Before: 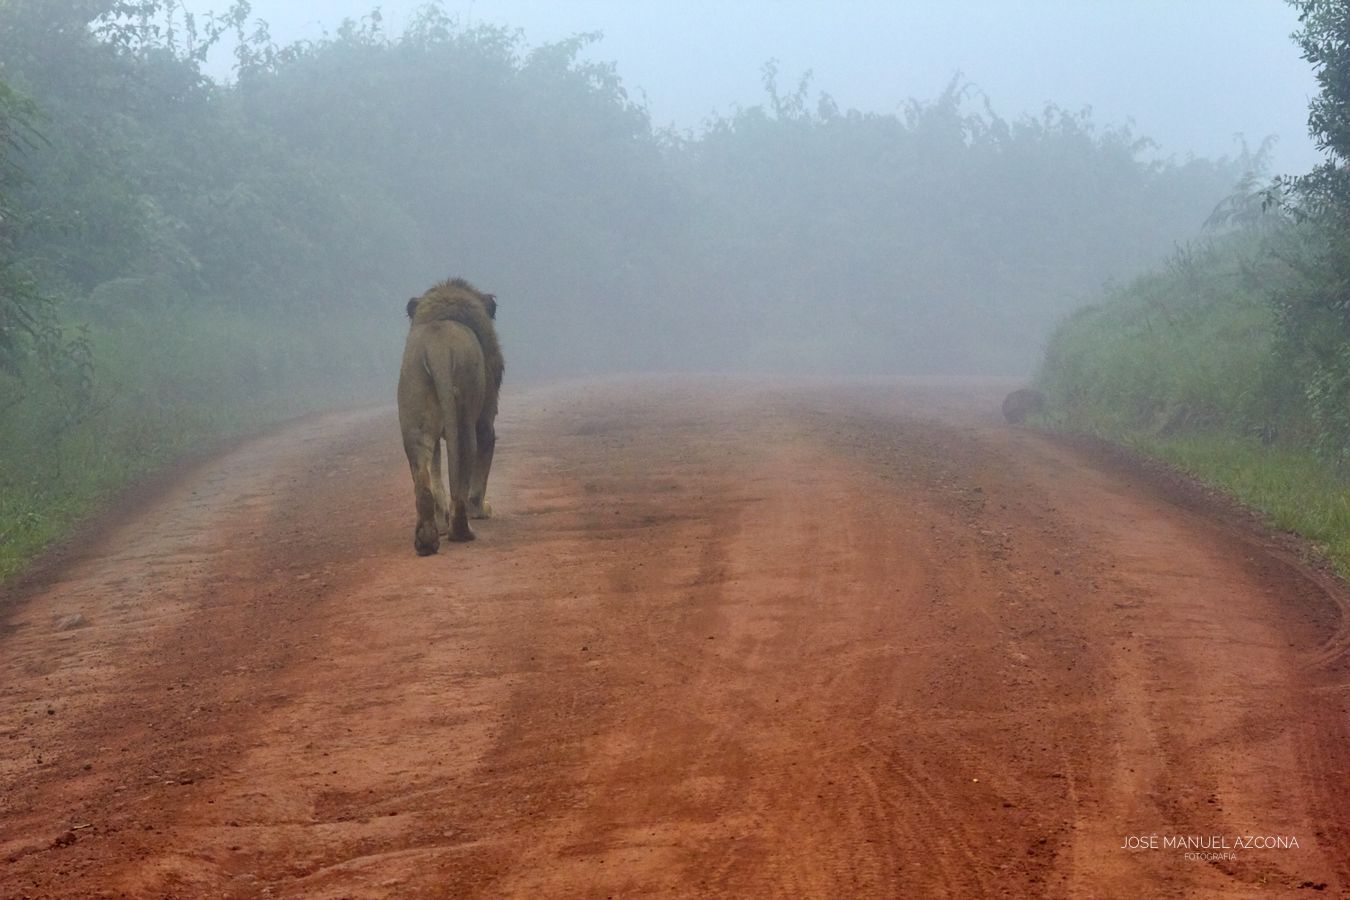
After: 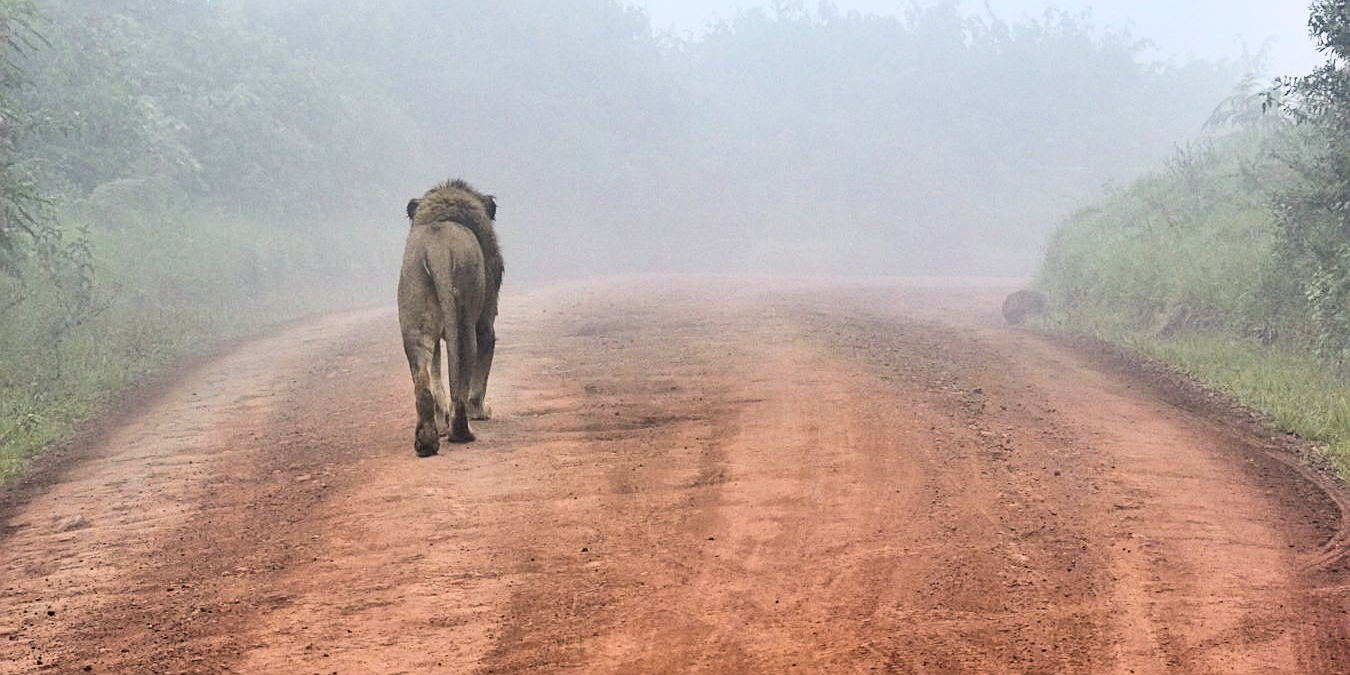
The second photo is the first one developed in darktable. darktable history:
exposure: black level correction 0, compensate exposure bias true, compensate highlight preservation false
crop: top 11.052%, bottom 13.888%
sharpen: radius 2.213, amount 0.384, threshold 0.029
shadows and highlights: shadows 43.42, white point adjustment -1.46, shadows color adjustment 97.99%, highlights color adjustment 58.97%, soften with gaussian
base curve: curves: ch0 [(0, 0) (0, 0) (0.002, 0.001) (0.008, 0.003) (0.019, 0.011) (0.037, 0.037) (0.064, 0.11) (0.102, 0.232) (0.152, 0.379) (0.216, 0.524) (0.296, 0.665) (0.394, 0.789) (0.512, 0.881) (0.651, 0.945) (0.813, 0.986) (1, 1)]
color correction: highlights a* 5.59, highlights b* 5.27, saturation 0.669
